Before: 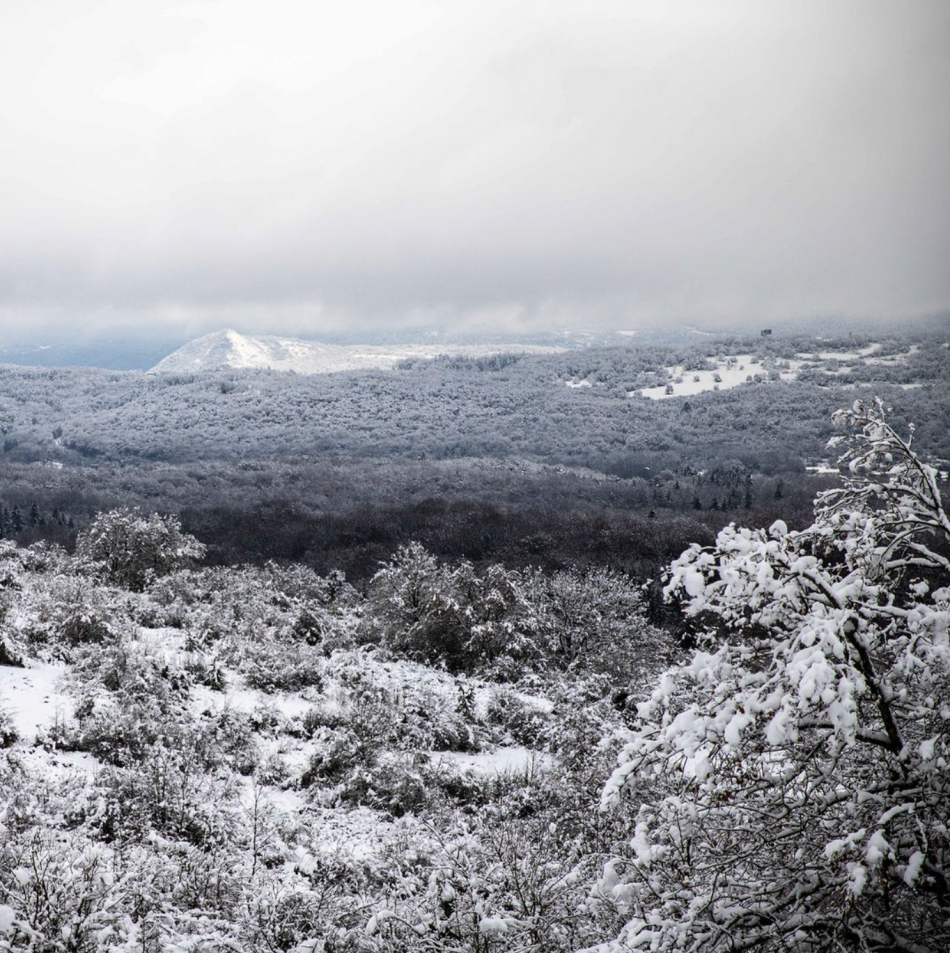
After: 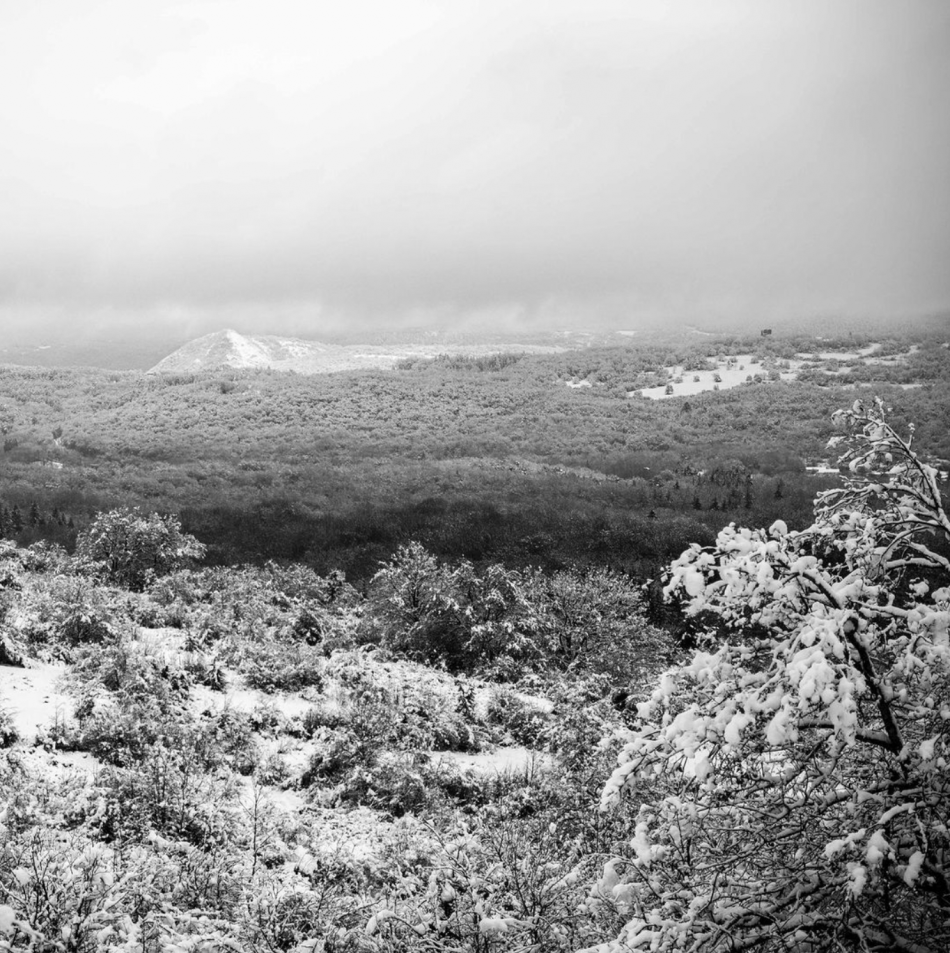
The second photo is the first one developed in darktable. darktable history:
color calibration: output gray [0.253, 0.26, 0.487, 0], x 0.372, y 0.386, temperature 4285.74 K
